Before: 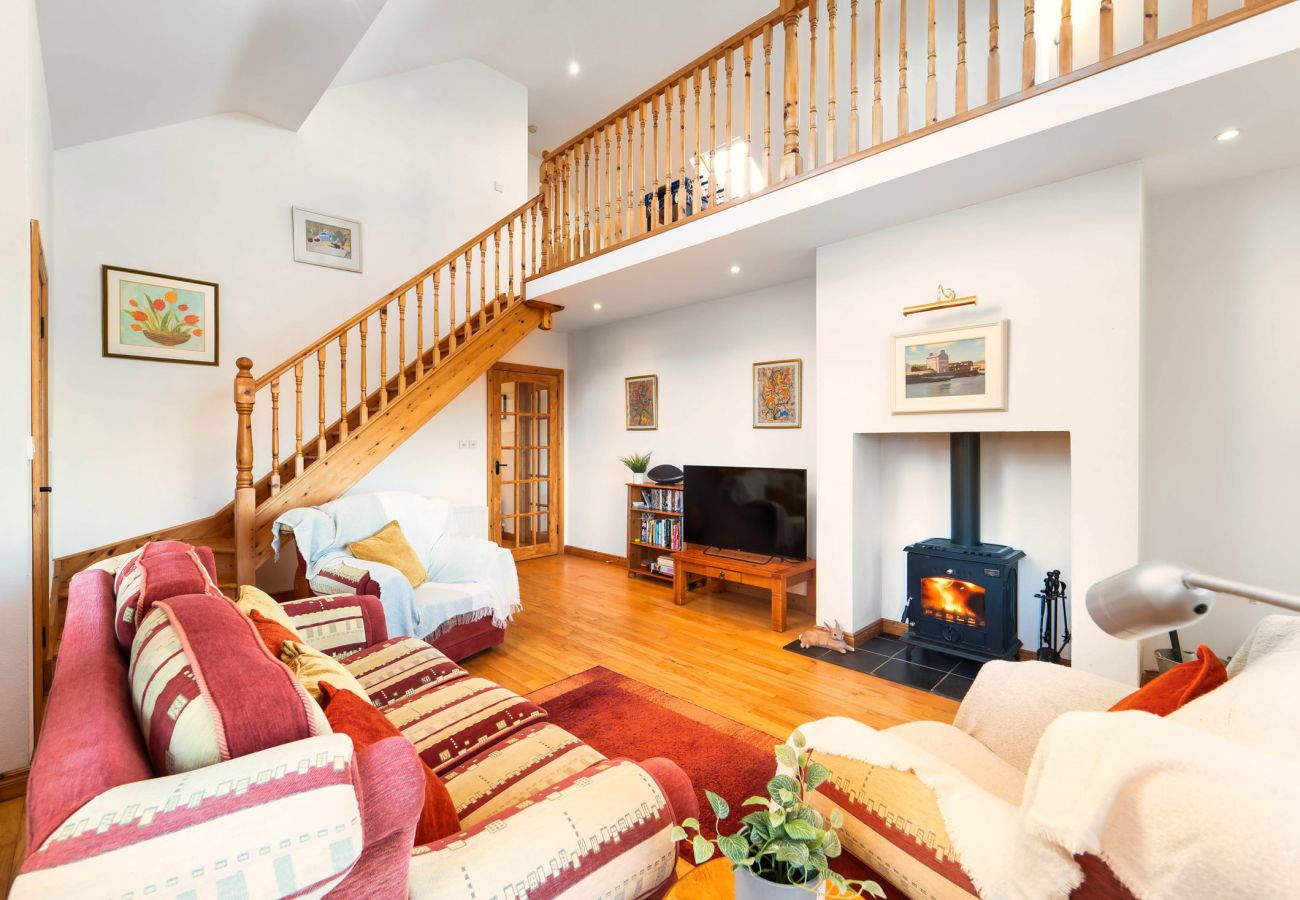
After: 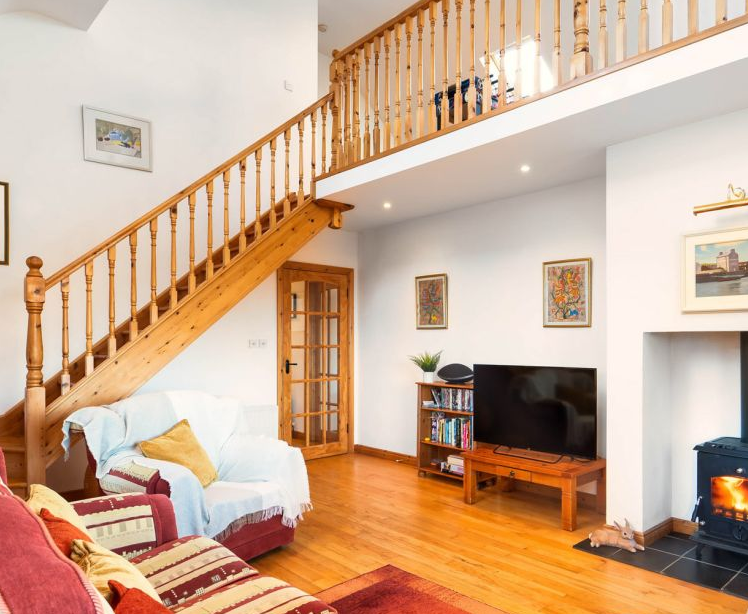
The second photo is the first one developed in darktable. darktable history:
crop: left 16.193%, top 11.315%, right 26.221%, bottom 20.4%
